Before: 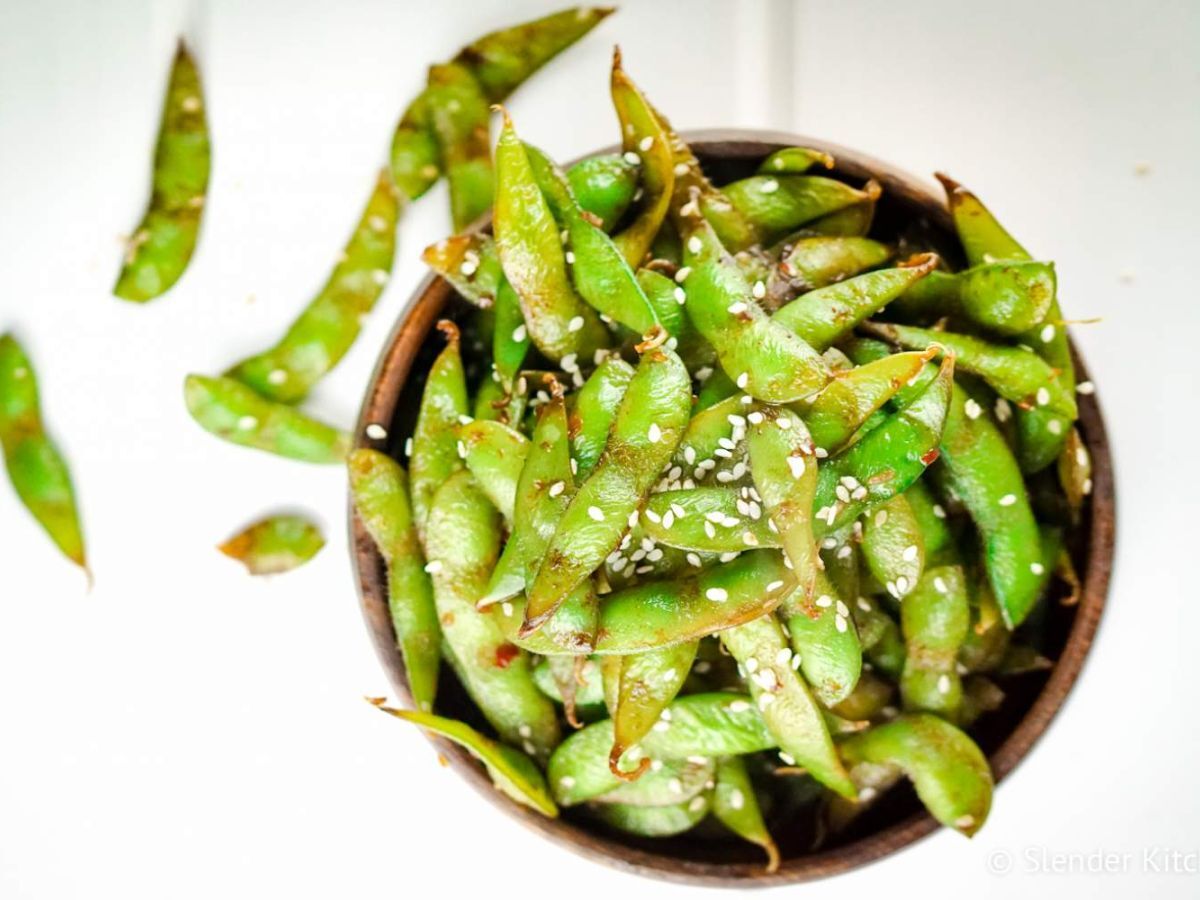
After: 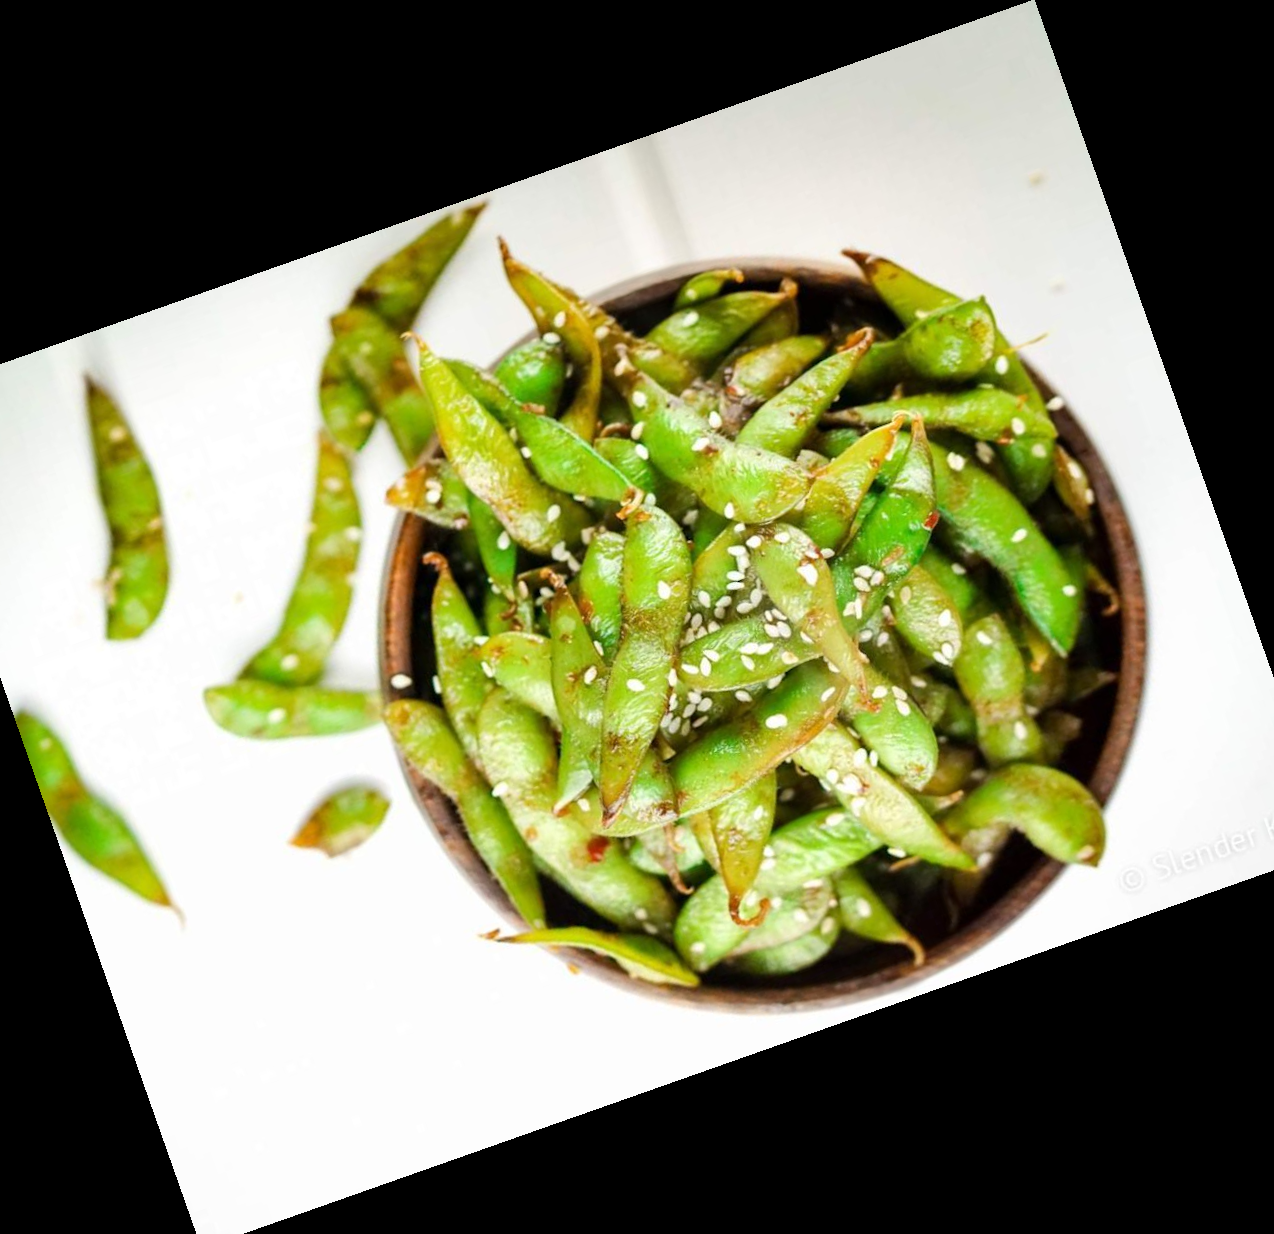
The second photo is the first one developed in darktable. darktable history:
crop and rotate: angle 19.43°, left 6.812%, right 4.125%, bottom 1.087%
rotate and perspective: automatic cropping original format, crop left 0, crop top 0
